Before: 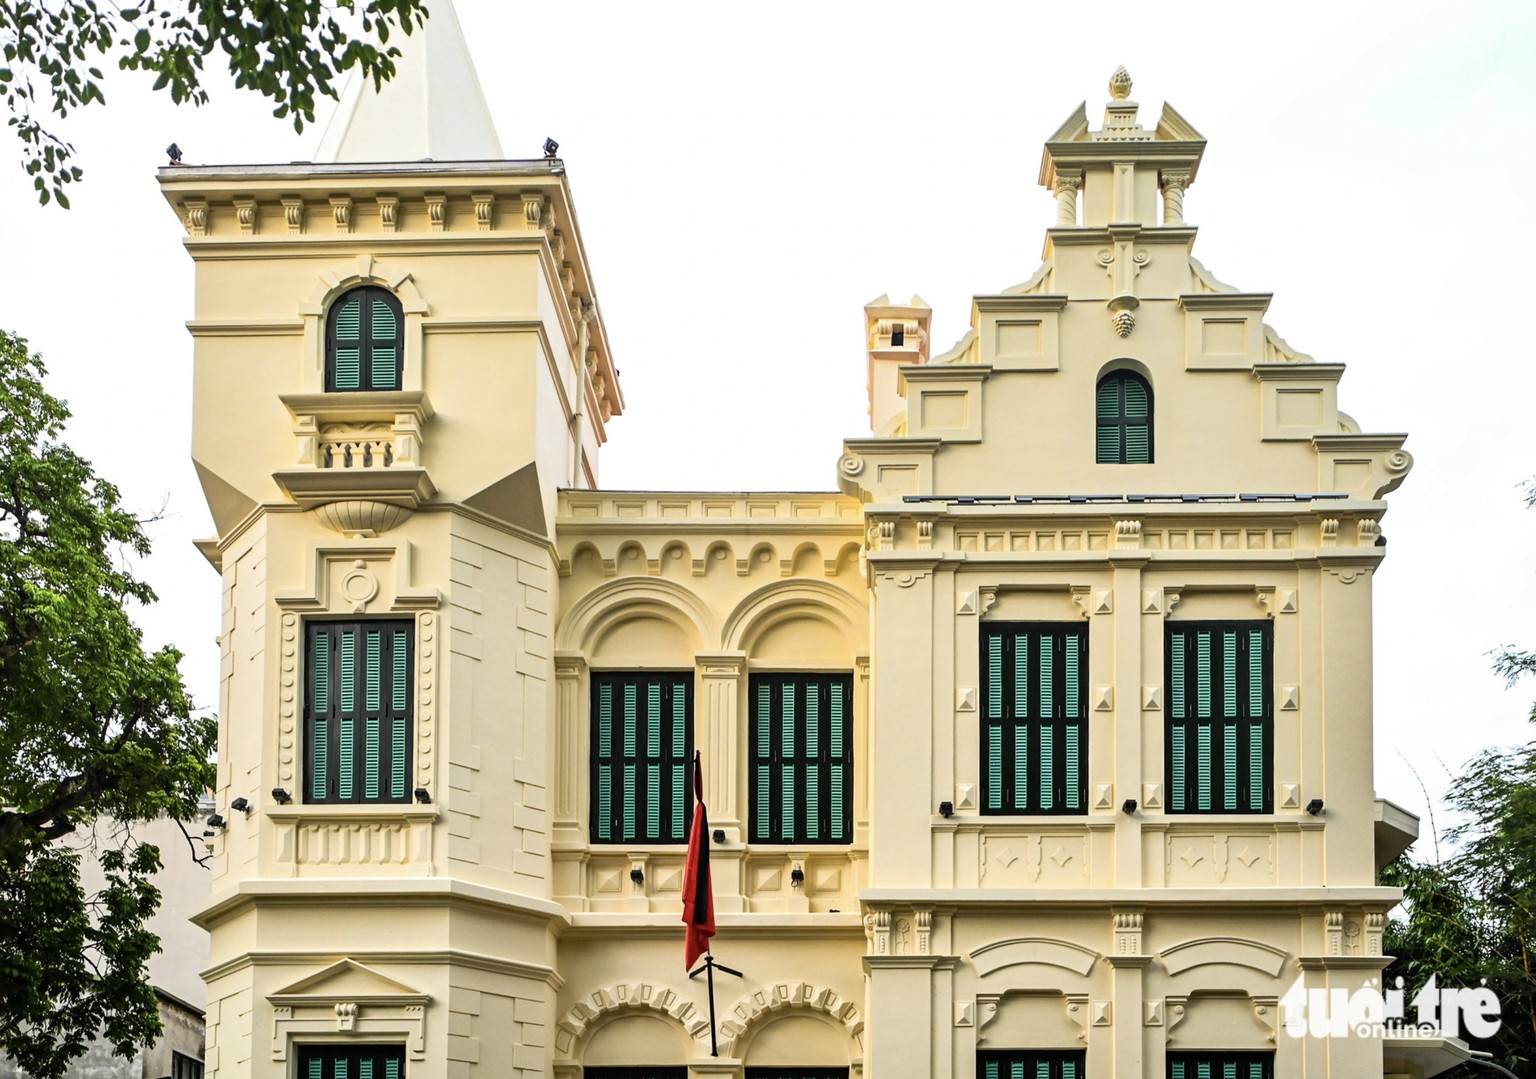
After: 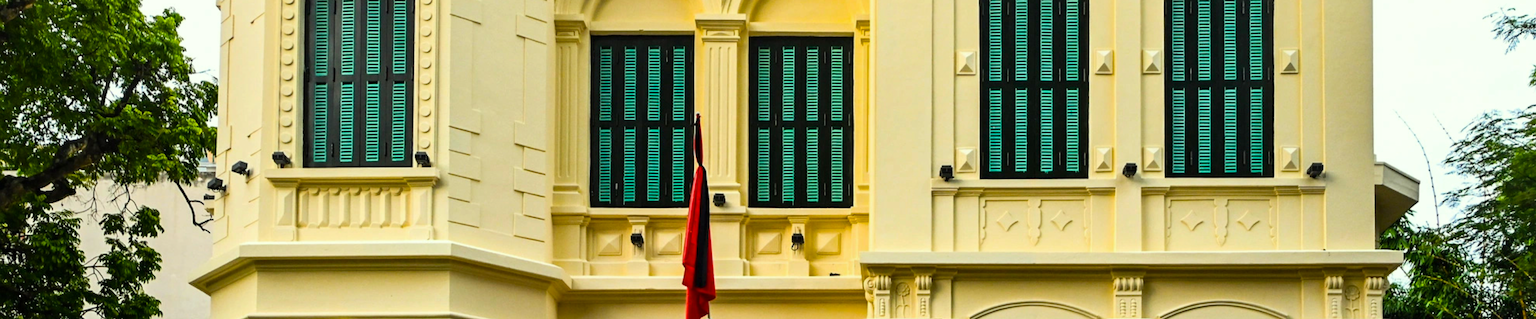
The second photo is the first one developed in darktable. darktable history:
color zones: curves: ch0 [(0, 0.5) (0.143, 0.5) (0.286, 0.5) (0.429, 0.5) (0.571, 0.5) (0.714, 0.476) (0.857, 0.5) (1, 0.5)]; ch2 [(0, 0.5) (0.143, 0.5) (0.286, 0.5) (0.429, 0.5) (0.571, 0.5) (0.714, 0.487) (0.857, 0.5) (1, 0.5)]
color correction: highlights a* -4.79, highlights b* 5.04, saturation 0.972
crop and rotate: top 59.02%, bottom 11.306%
color balance rgb: perceptual saturation grading › global saturation 29.864%, global vibrance 10.951%
